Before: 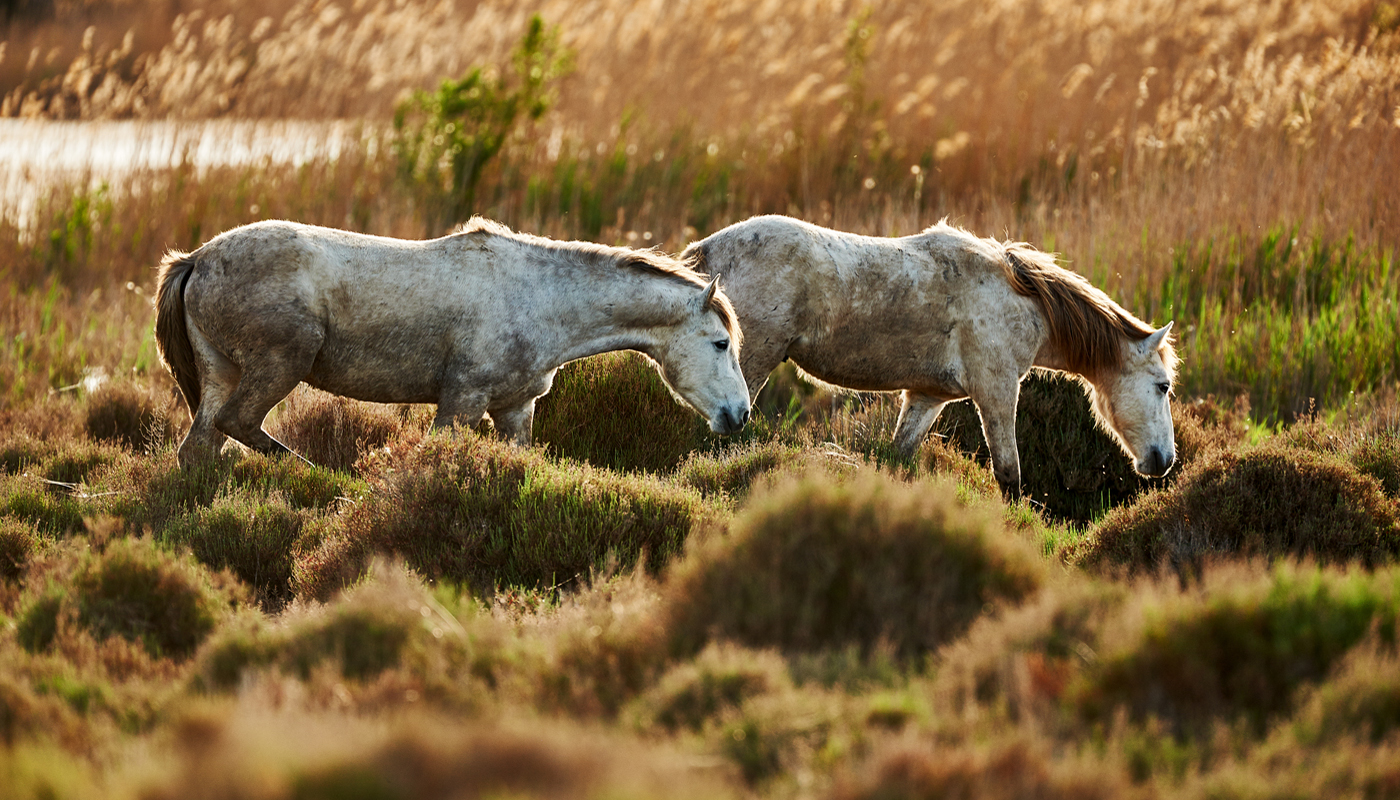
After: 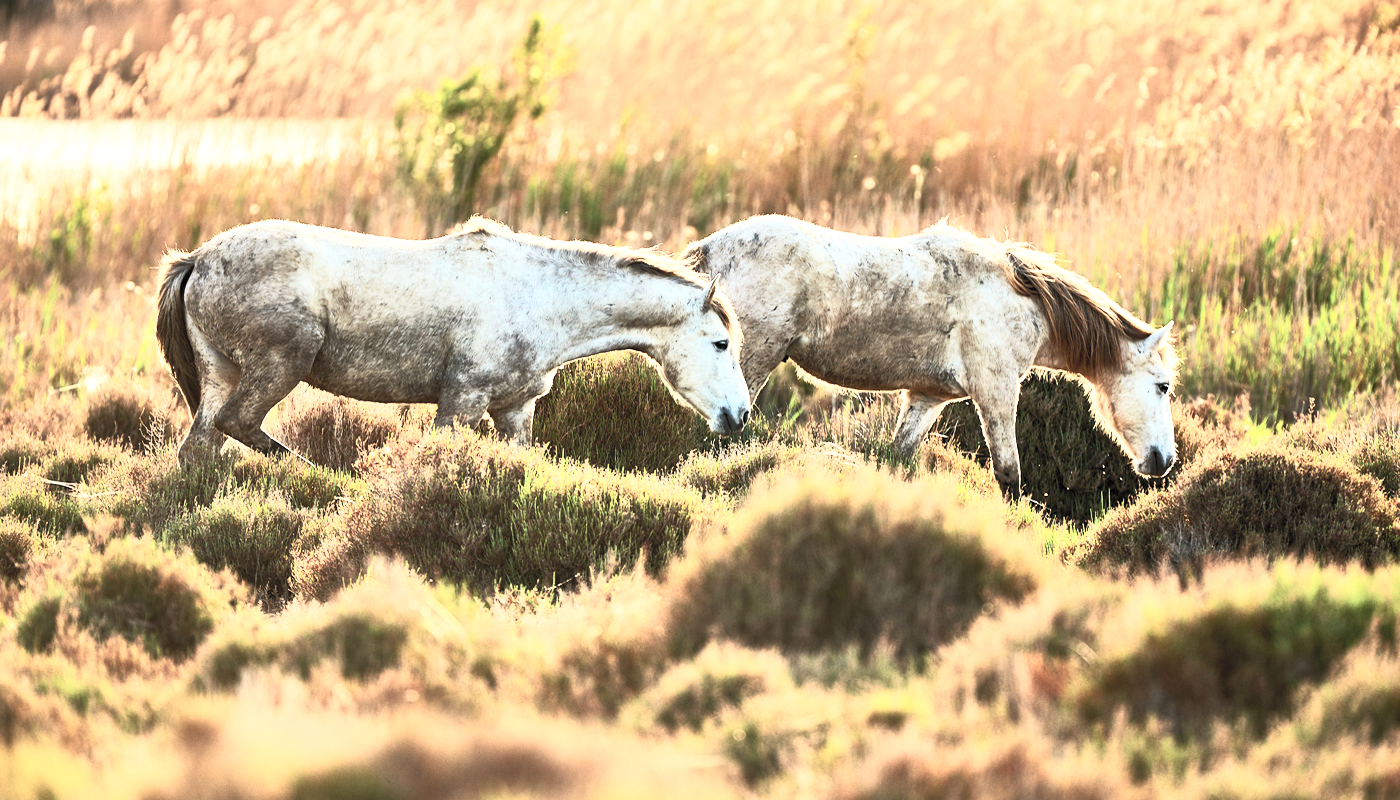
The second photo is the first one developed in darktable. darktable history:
contrast brightness saturation: contrast 0.427, brightness 0.555, saturation -0.196
exposure: exposure 0.751 EV, compensate exposure bias true, compensate highlight preservation false
